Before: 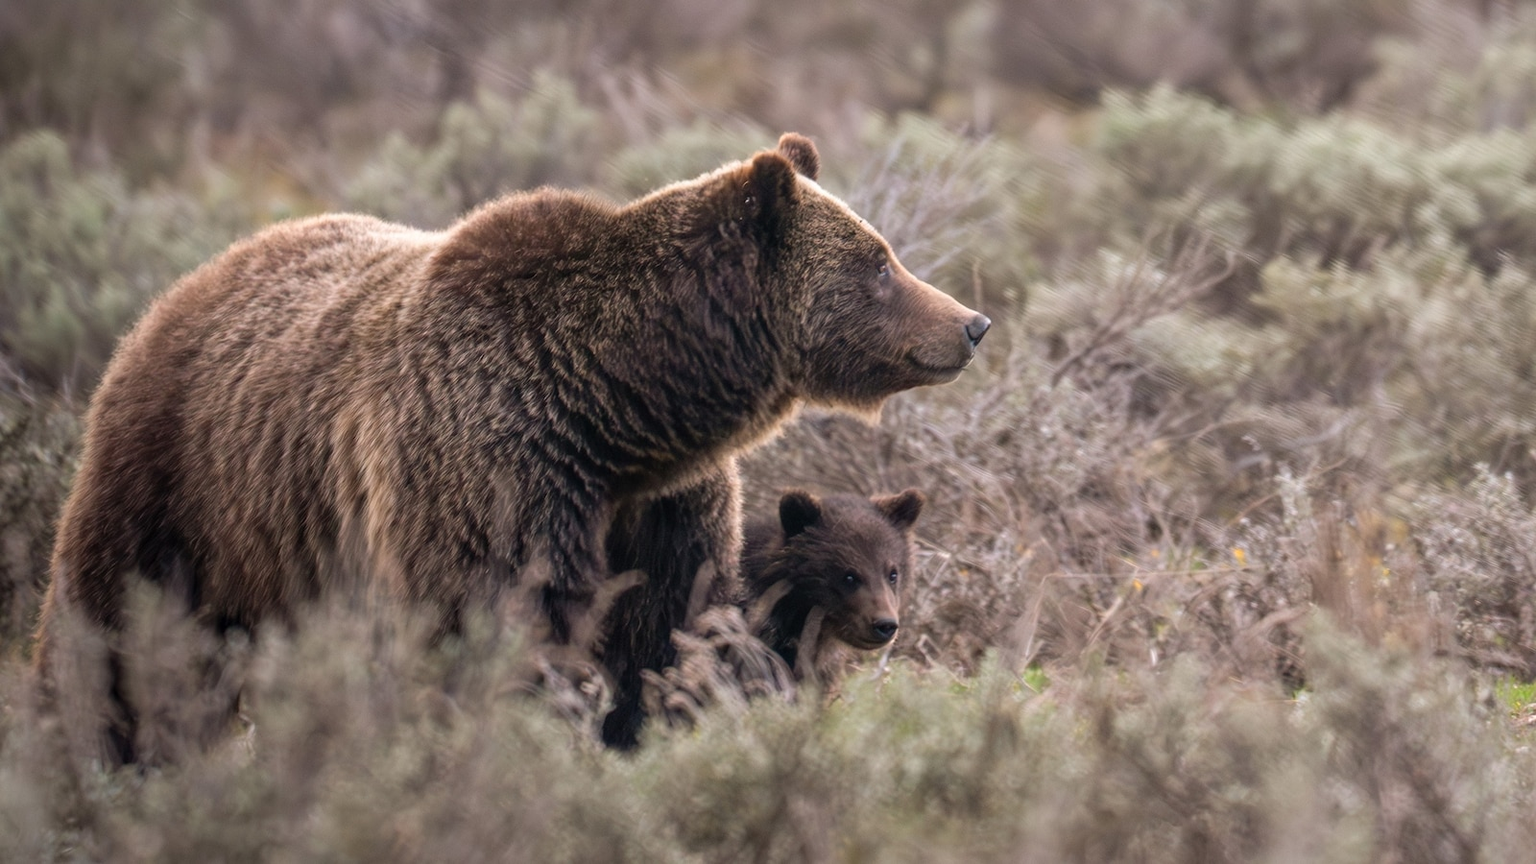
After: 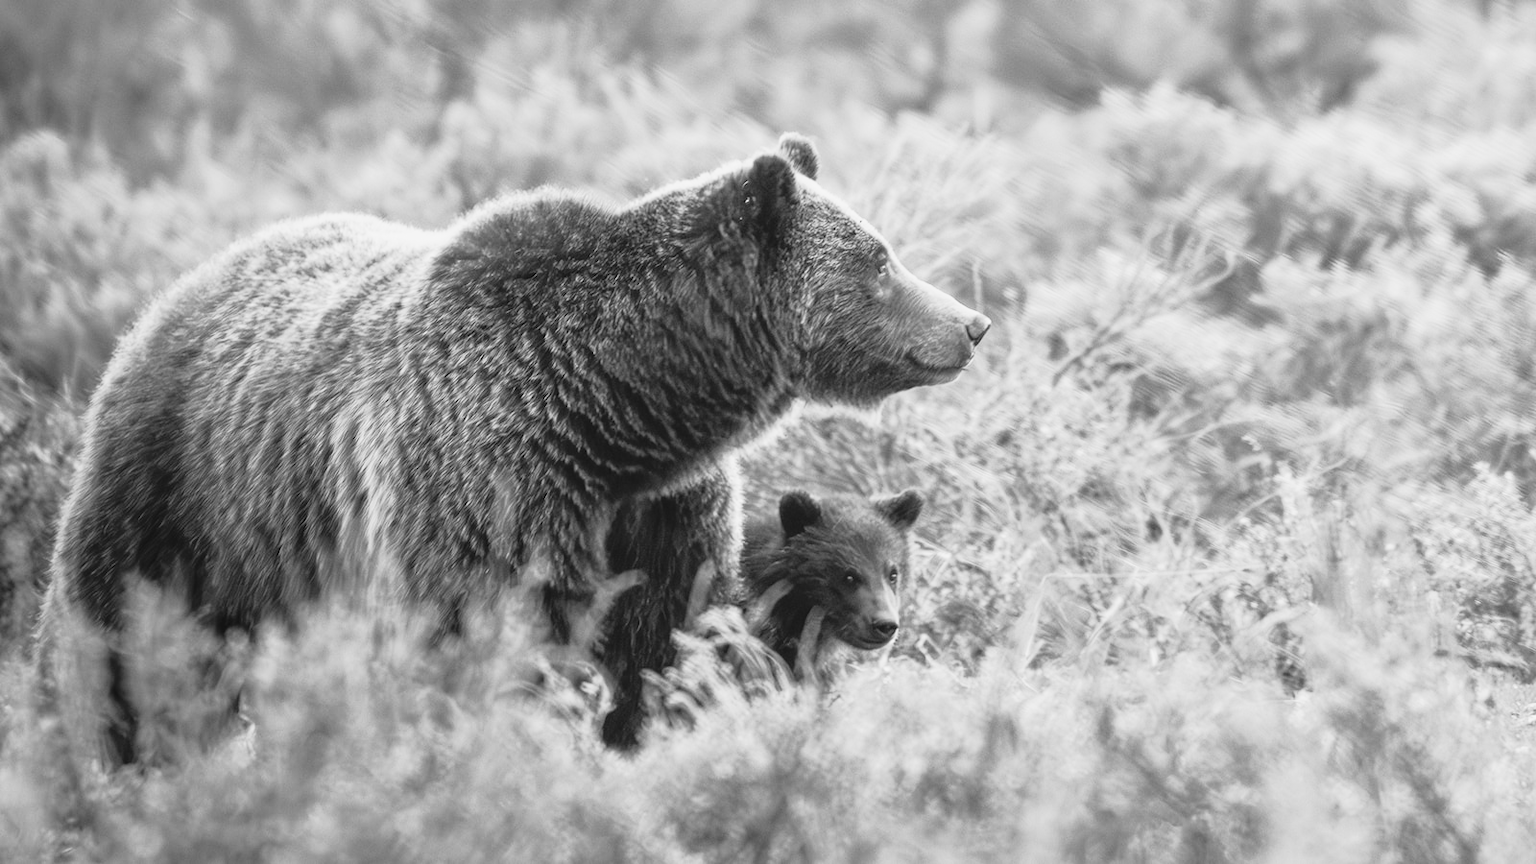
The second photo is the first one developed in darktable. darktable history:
tone curve: curves: ch0 [(0, 0.052) (0.207, 0.35) (0.392, 0.592) (0.54, 0.803) (0.725, 0.922) (0.99, 0.974)], color space Lab, independent channels, preserve colors none
color calibration "t3mujinpack channel mixer": output gray [0.18, 0.41, 0.41, 0], gray › normalize channels true, illuminant same as pipeline (D50), adaptation XYZ, x 0.346, y 0.359, gamut compression 0
